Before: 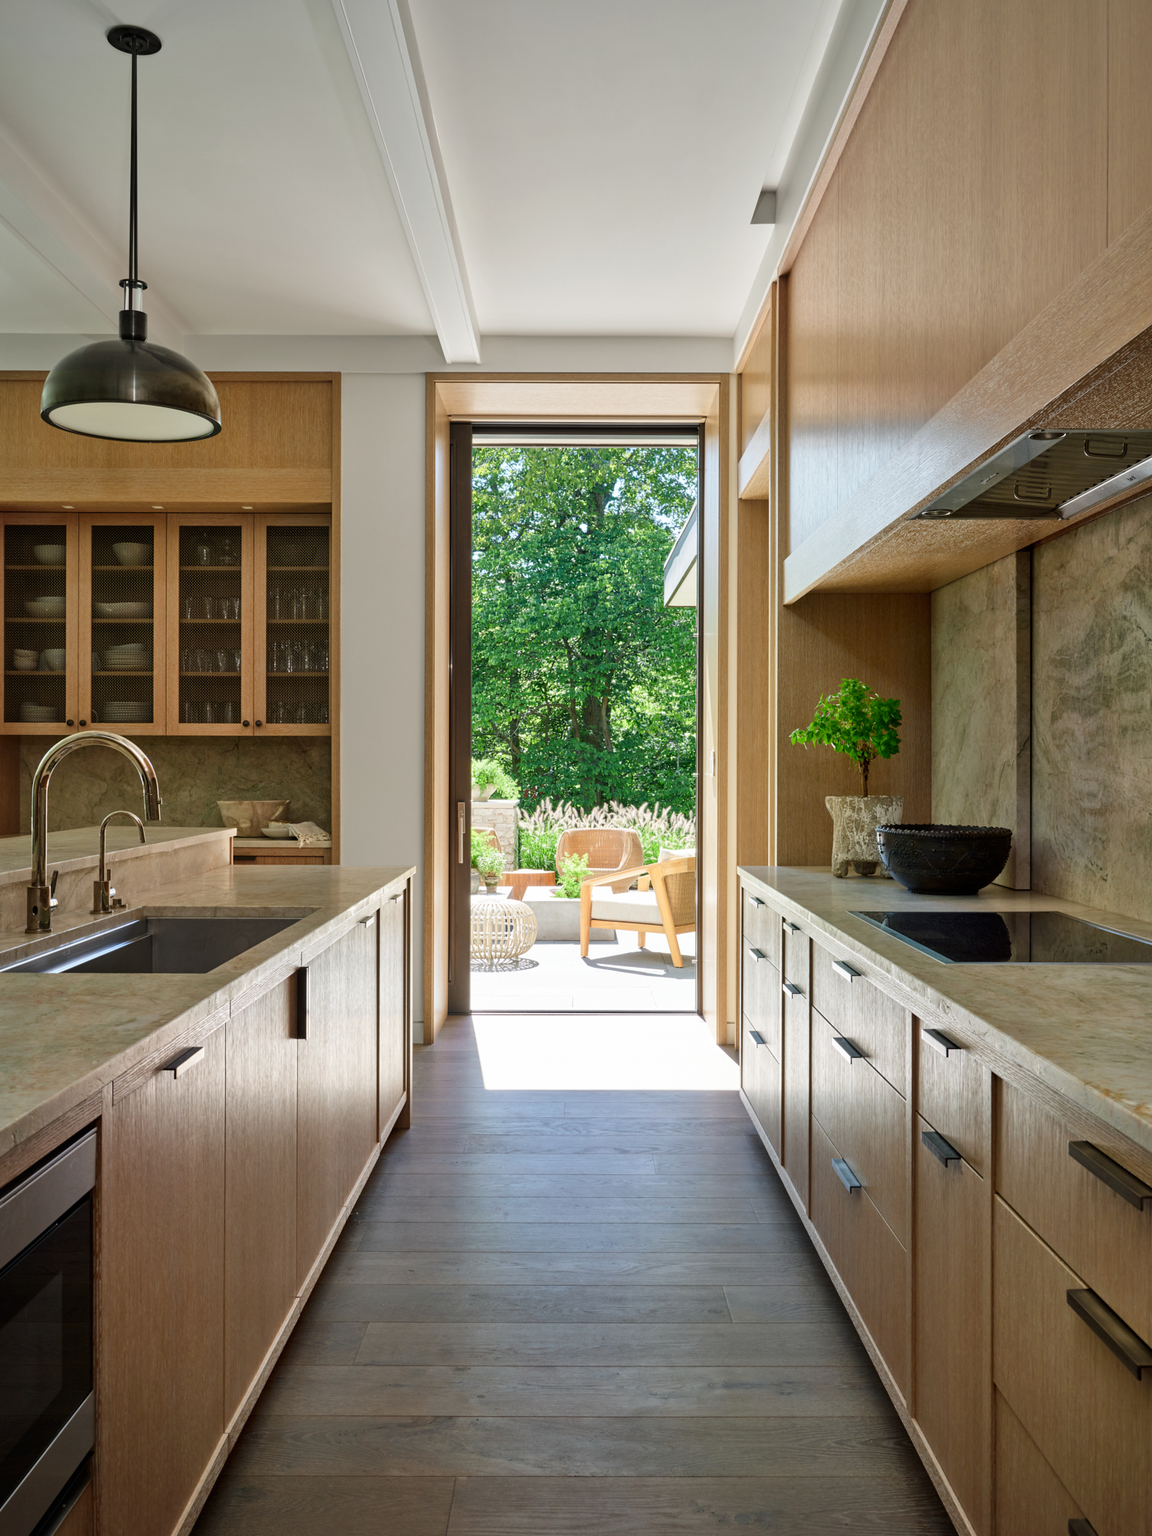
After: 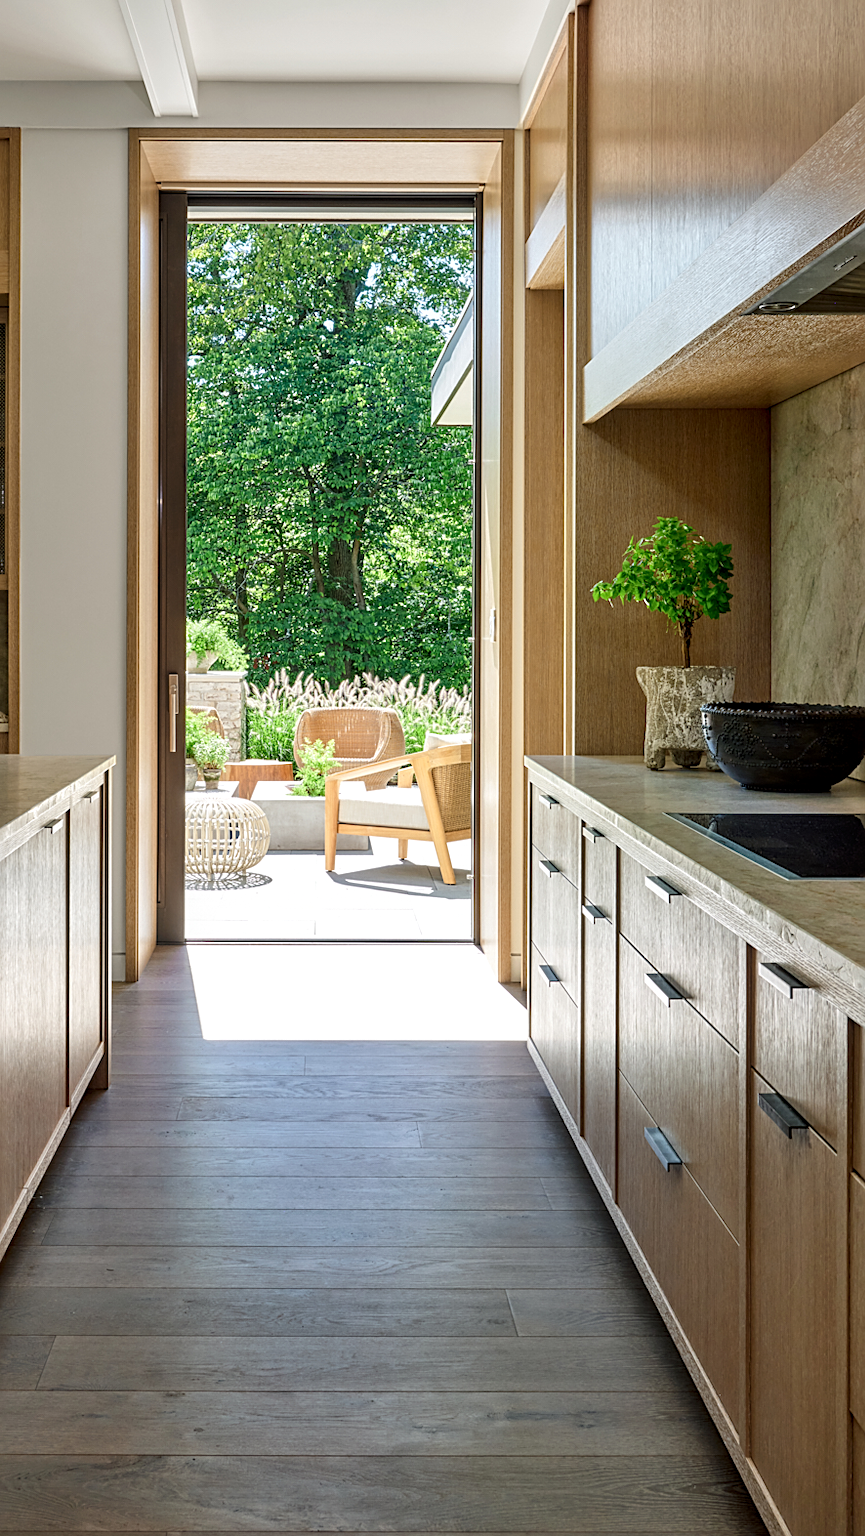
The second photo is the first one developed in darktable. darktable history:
sharpen: on, module defaults
crop and rotate: left 28.256%, top 17.734%, right 12.656%, bottom 3.573%
local contrast: on, module defaults
